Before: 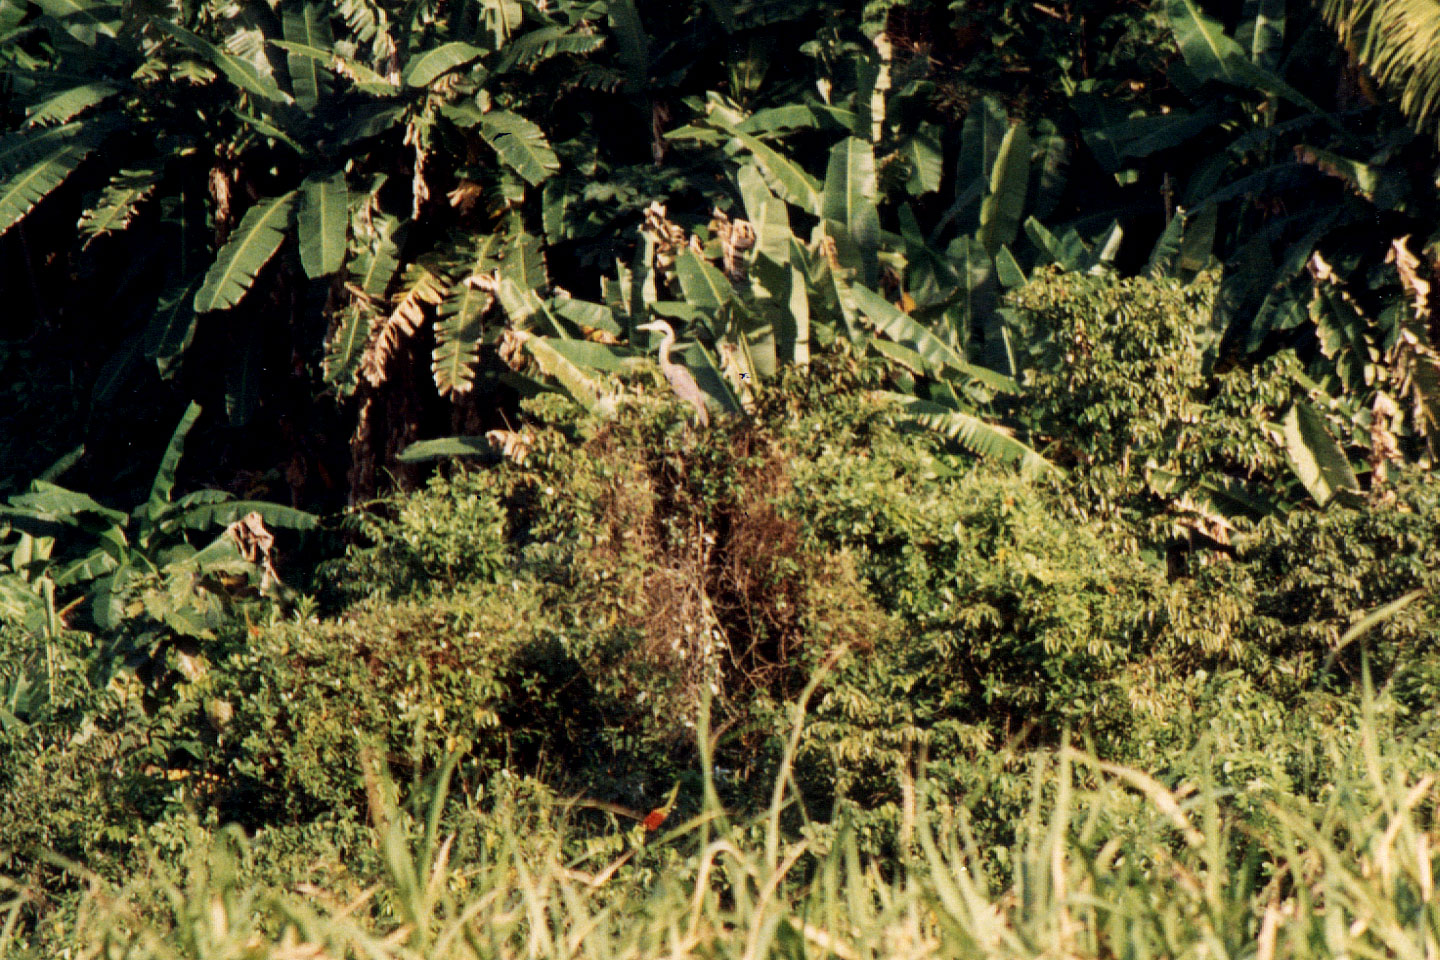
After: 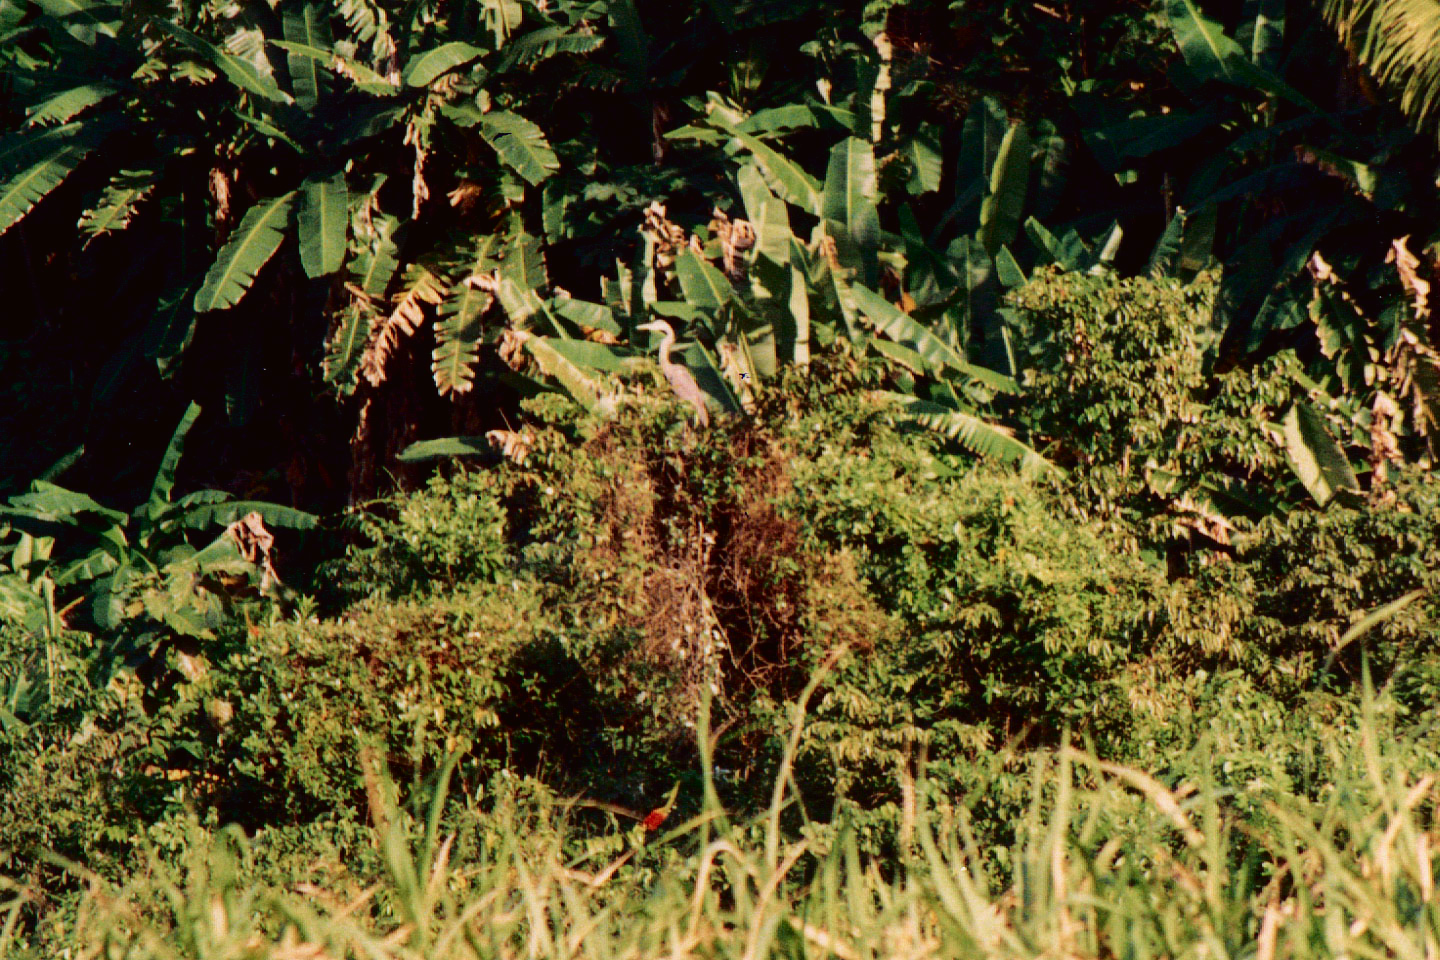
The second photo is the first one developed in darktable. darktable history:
tone curve: curves: ch0 [(0, 0.013) (0.175, 0.11) (0.337, 0.304) (0.498, 0.485) (0.78, 0.742) (0.993, 0.954)]; ch1 [(0, 0) (0.294, 0.184) (0.359, 0.34) (0.362, 0.35) (0.43, 0.41) (0.469, 0.463) (0.495, 0.502) (0.54, 0.563) (0.612, 0.641) (1, 1)]; ch2 [(0, 0) (0.44, 0.437) (0.495, 0.502) (0.524, 0.534) (0.557, 0.56) (0.634, 0.654) (0.728, 0.722) (1, 1)], color space Lab, independent channels, preserve colors none
